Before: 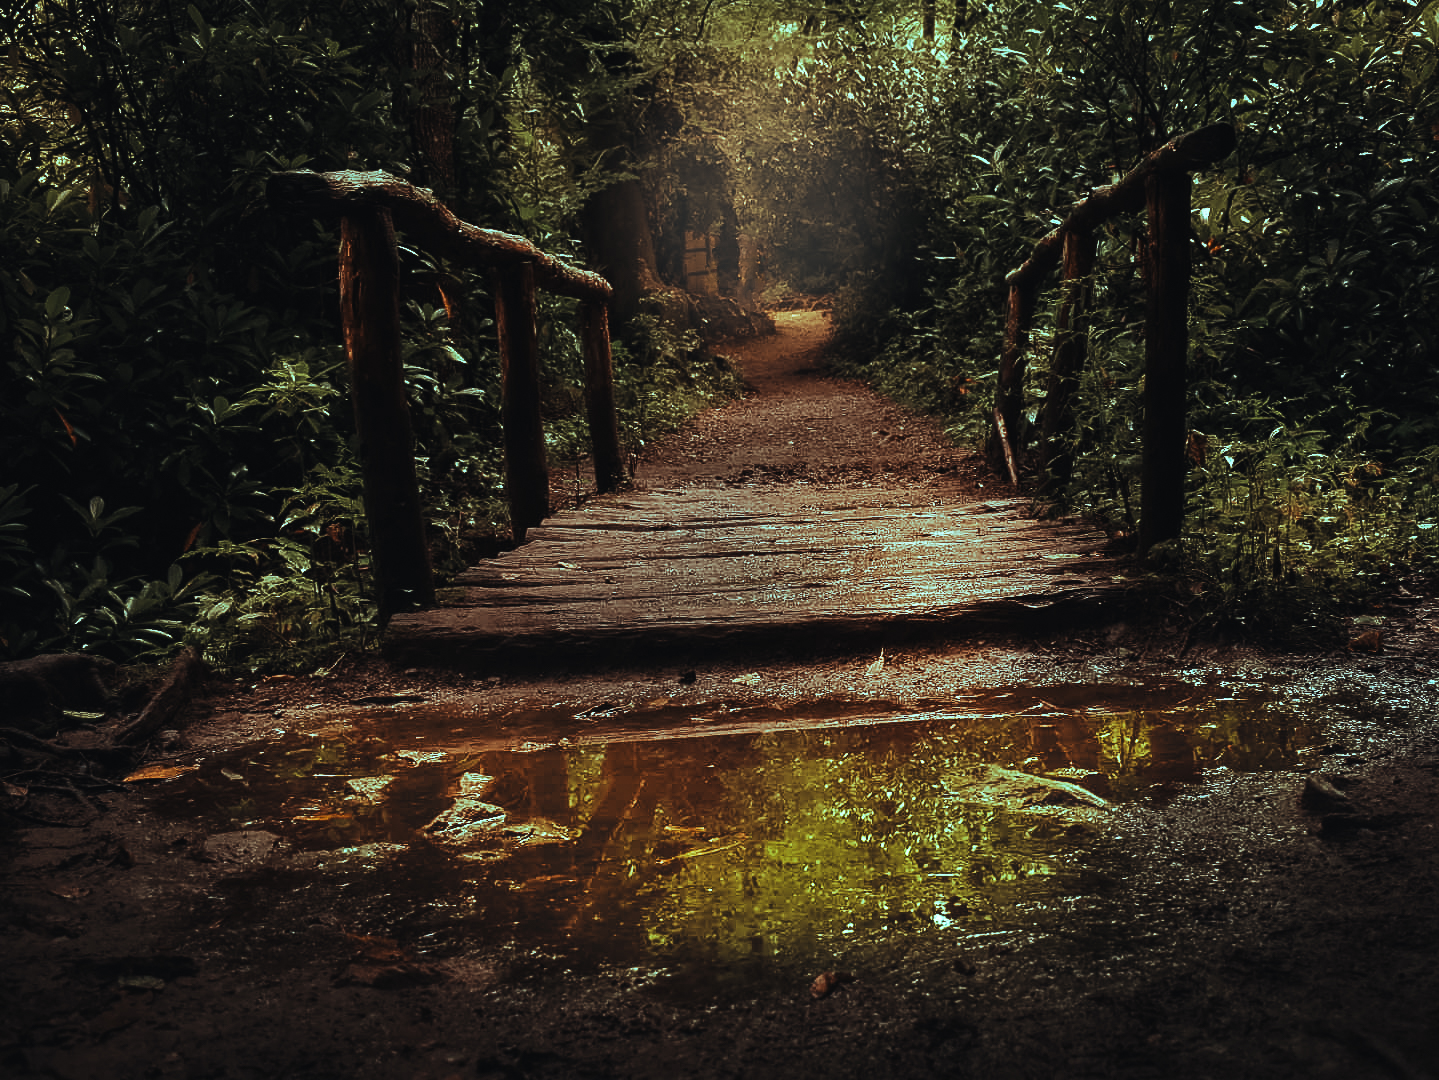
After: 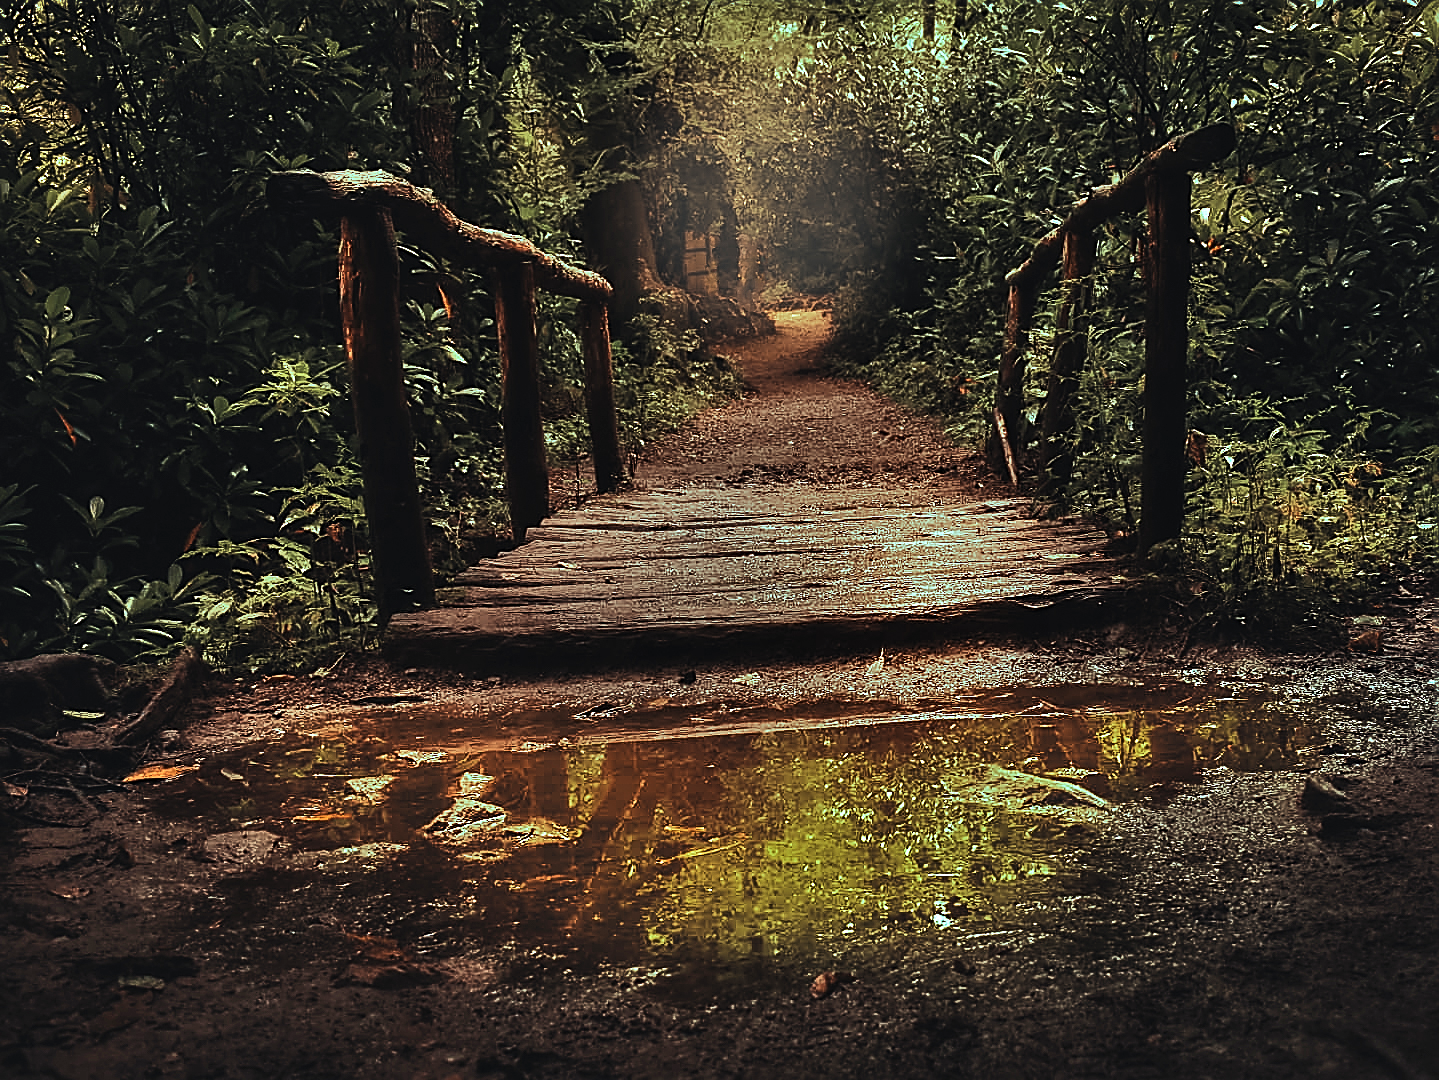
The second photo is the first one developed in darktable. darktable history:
sharpen: on, module defaults
shadows and highlights: shadows color adjustment 99.16%, highlights color adjustment 0.649%, soften with gaussian
